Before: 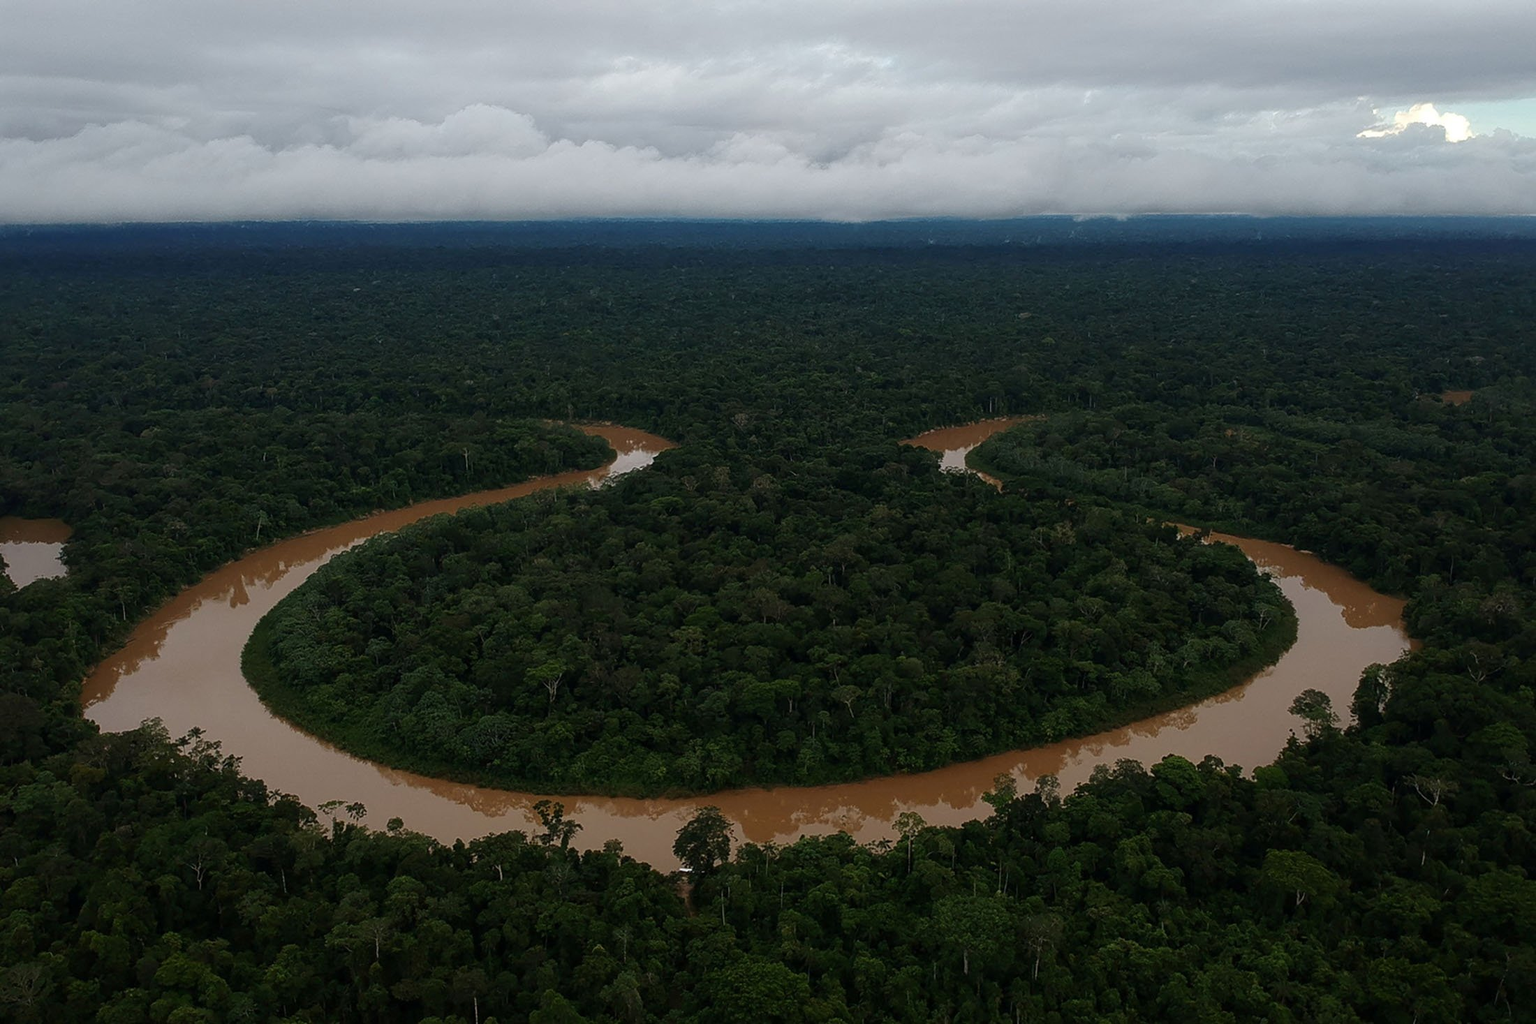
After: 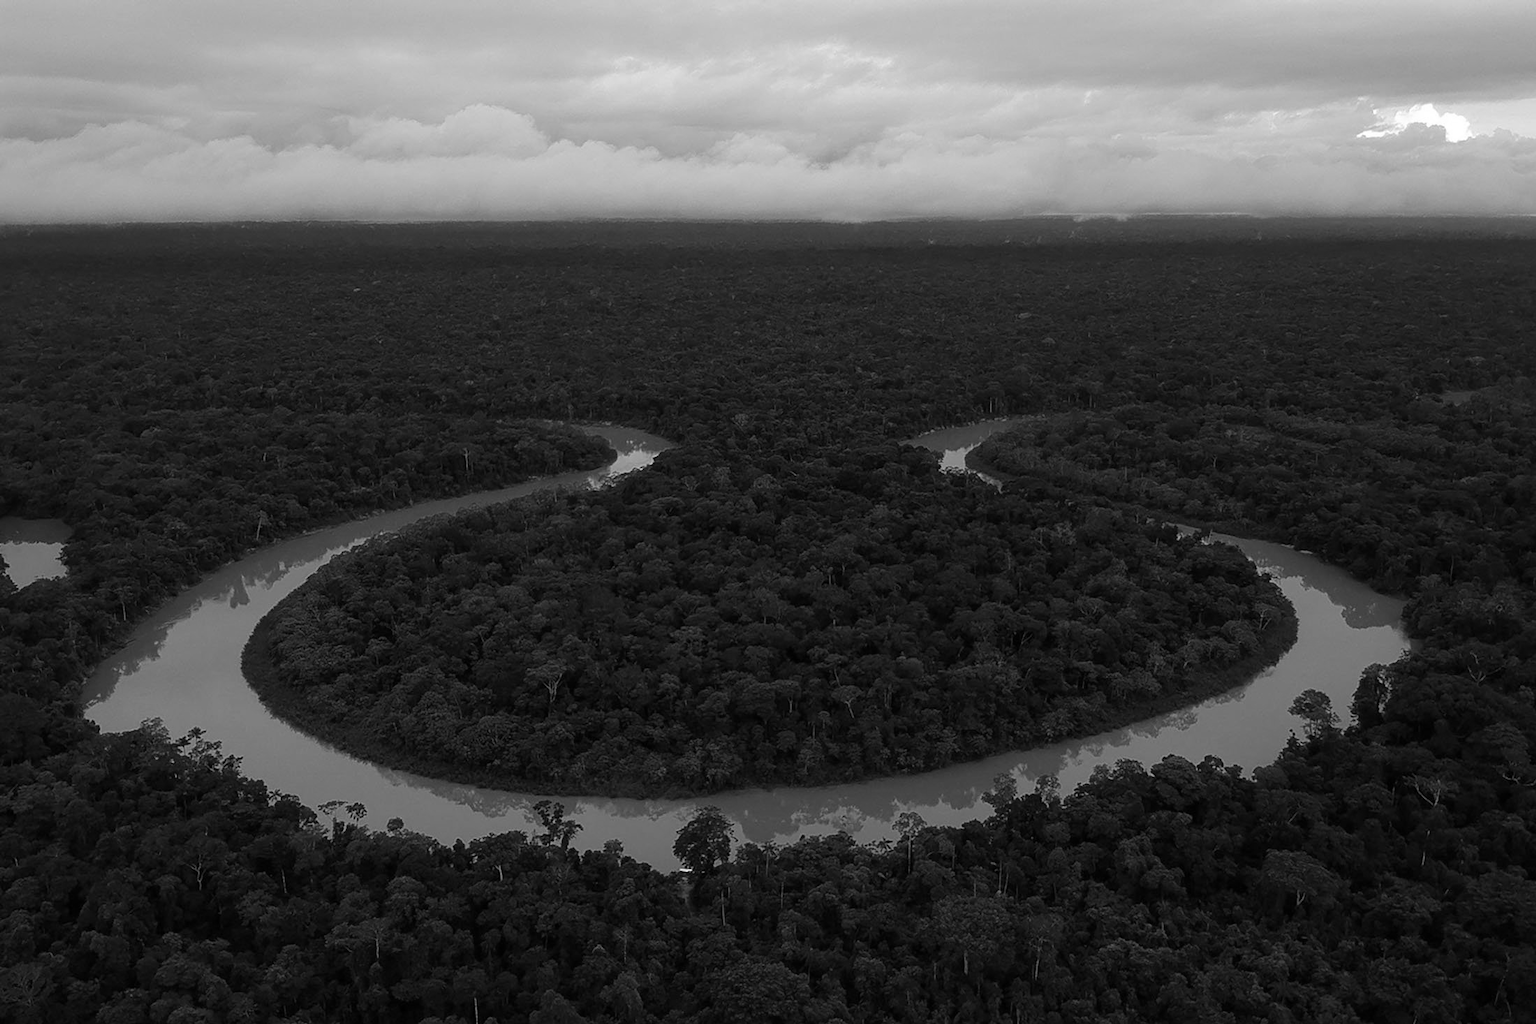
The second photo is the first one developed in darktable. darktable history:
velvia: on, module defaults
monochrome: on, module defaults
